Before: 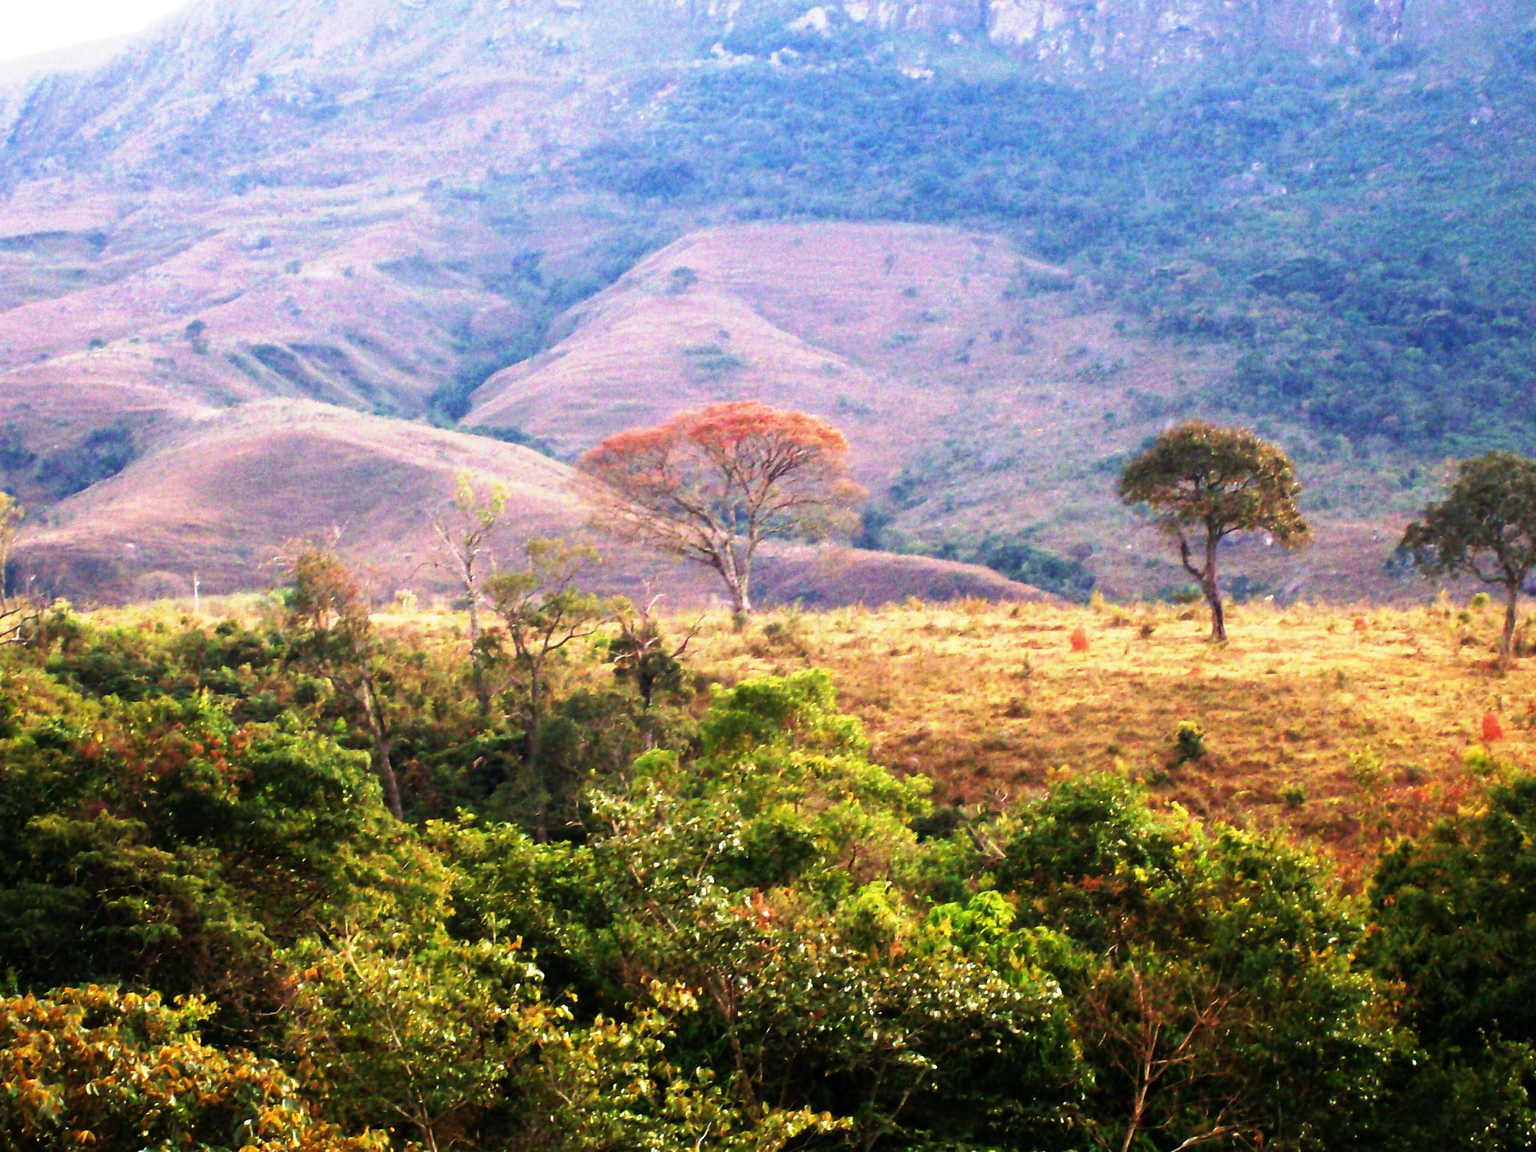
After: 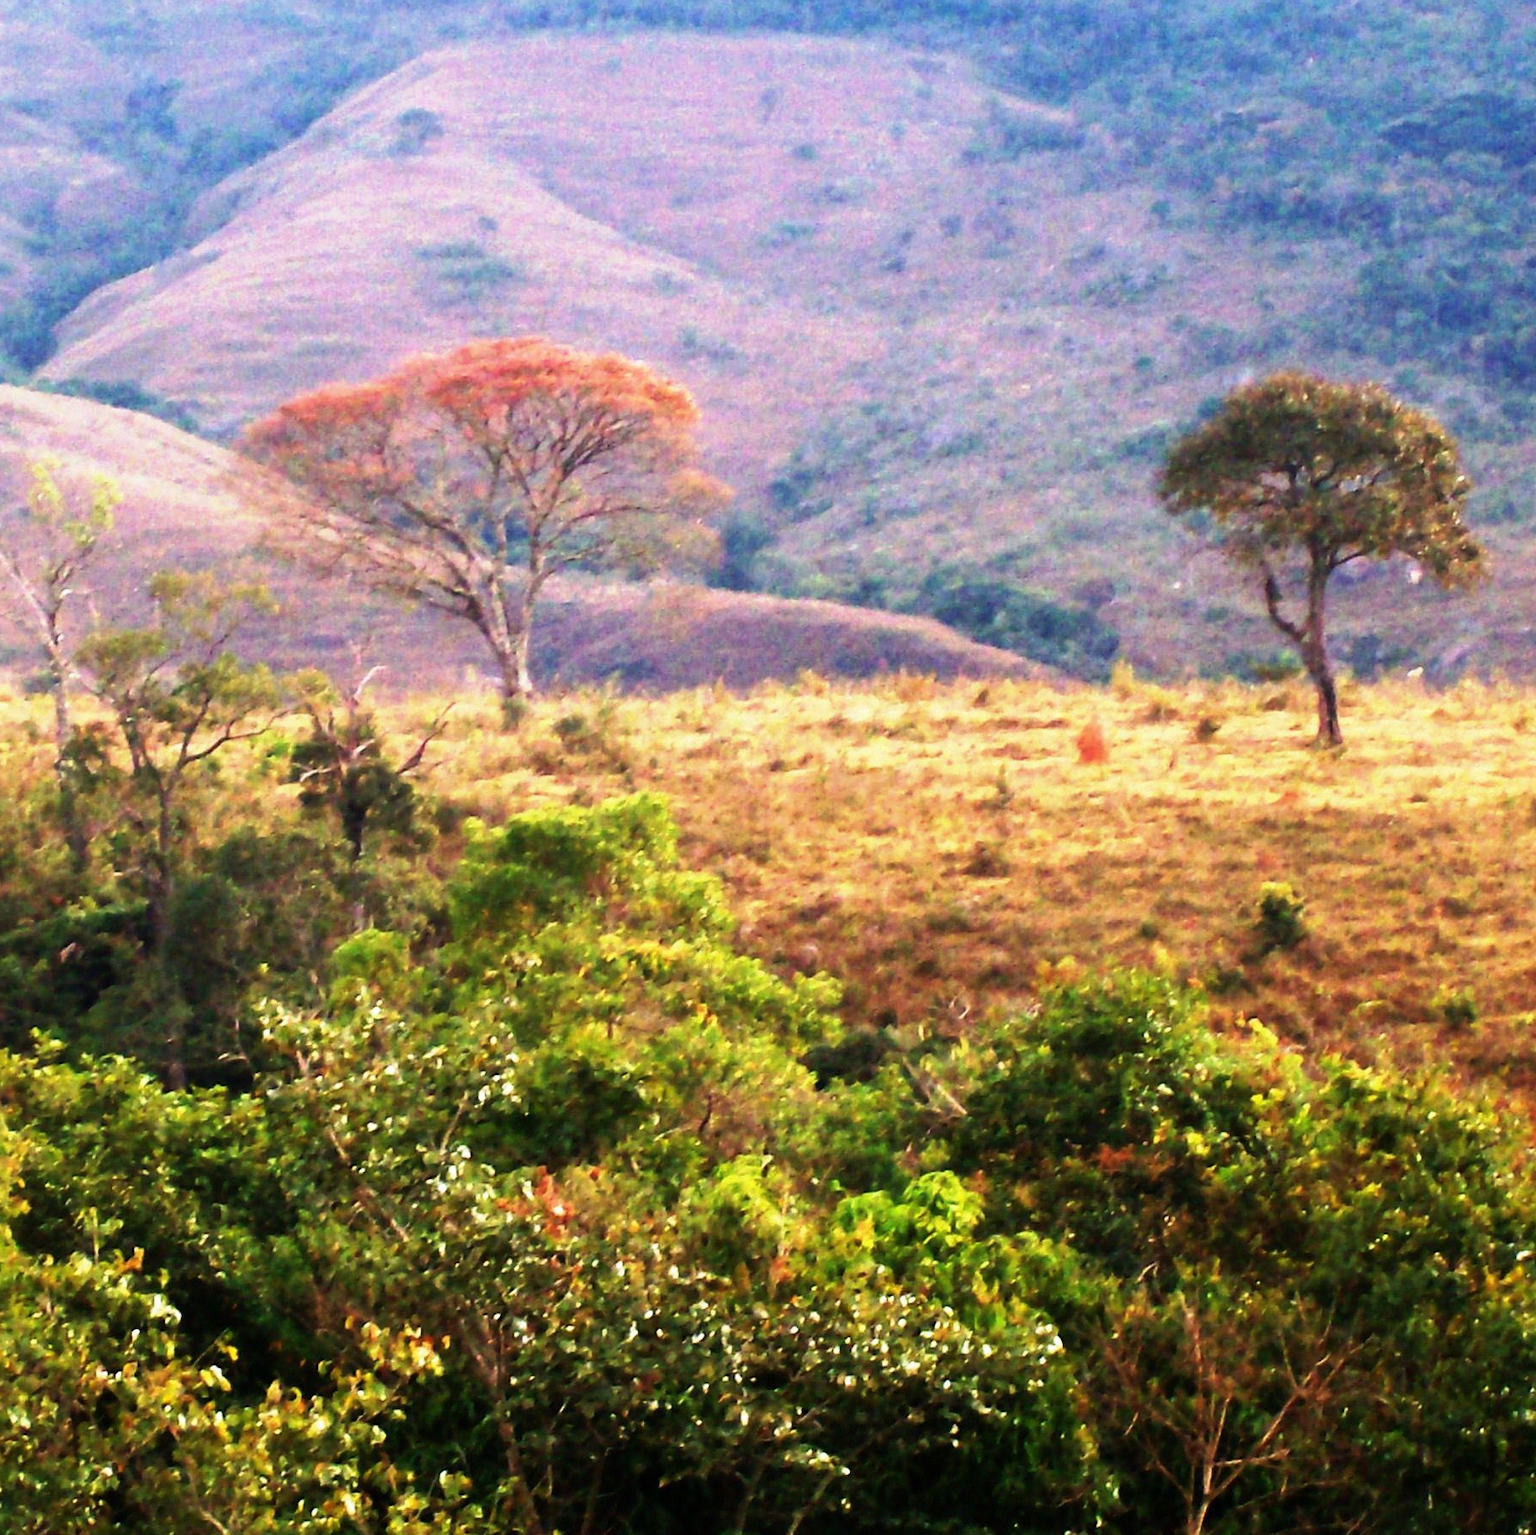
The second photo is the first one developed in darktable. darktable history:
crop and rotate: left 28.527%, top 17.658%, right 12.73%, bottom 4.072%
